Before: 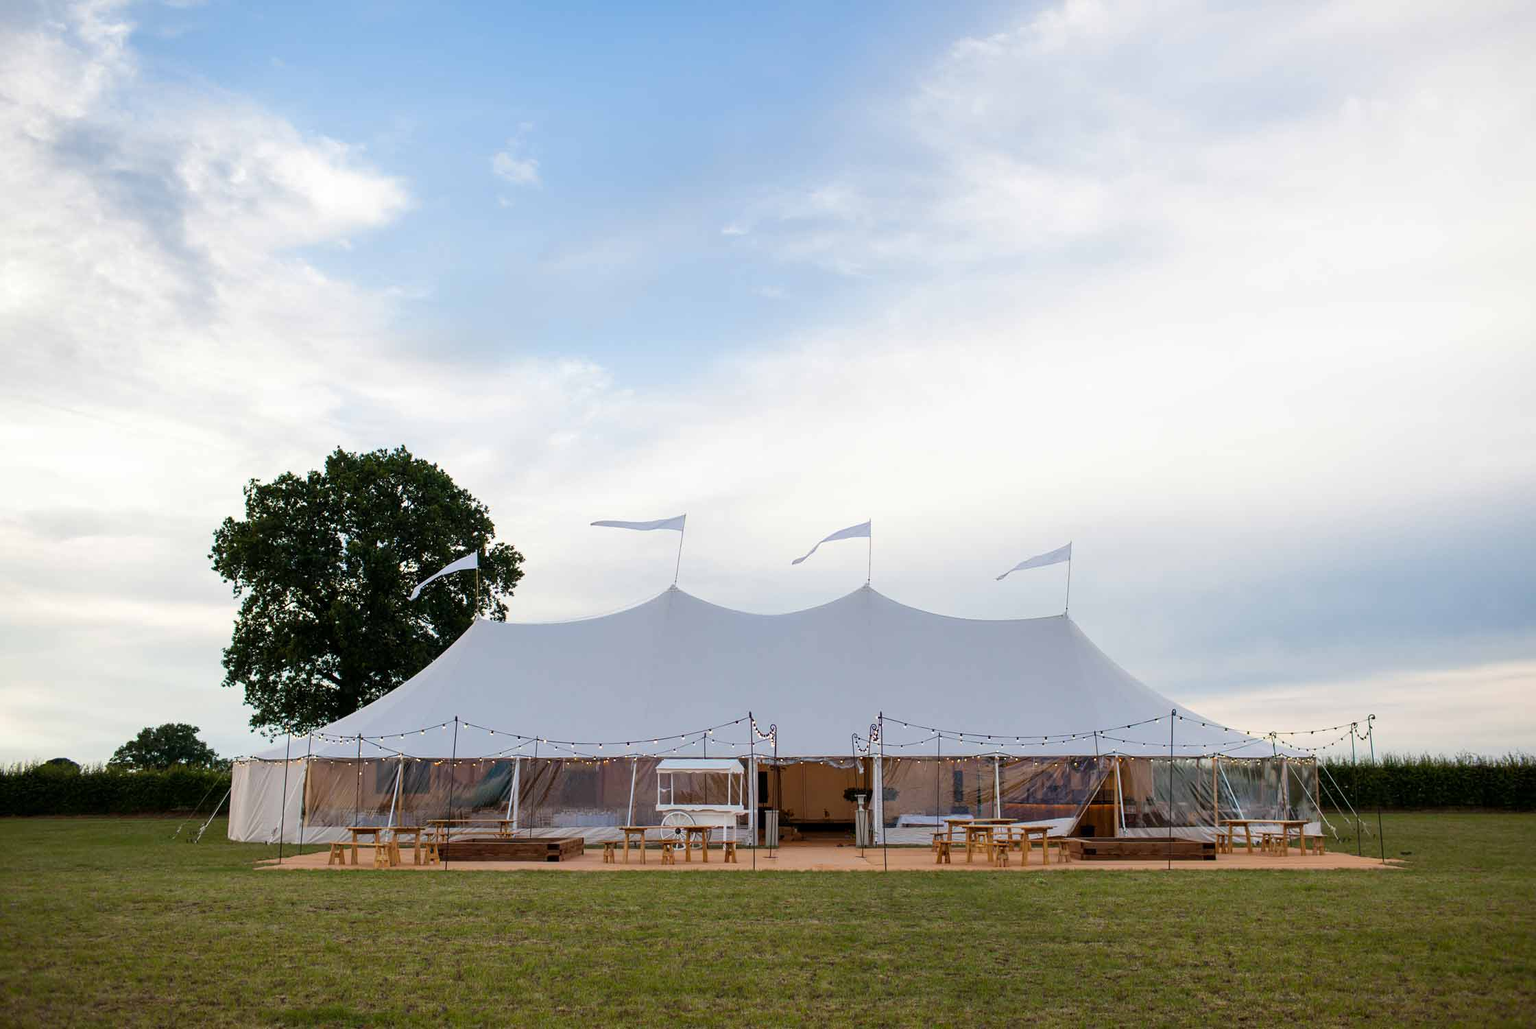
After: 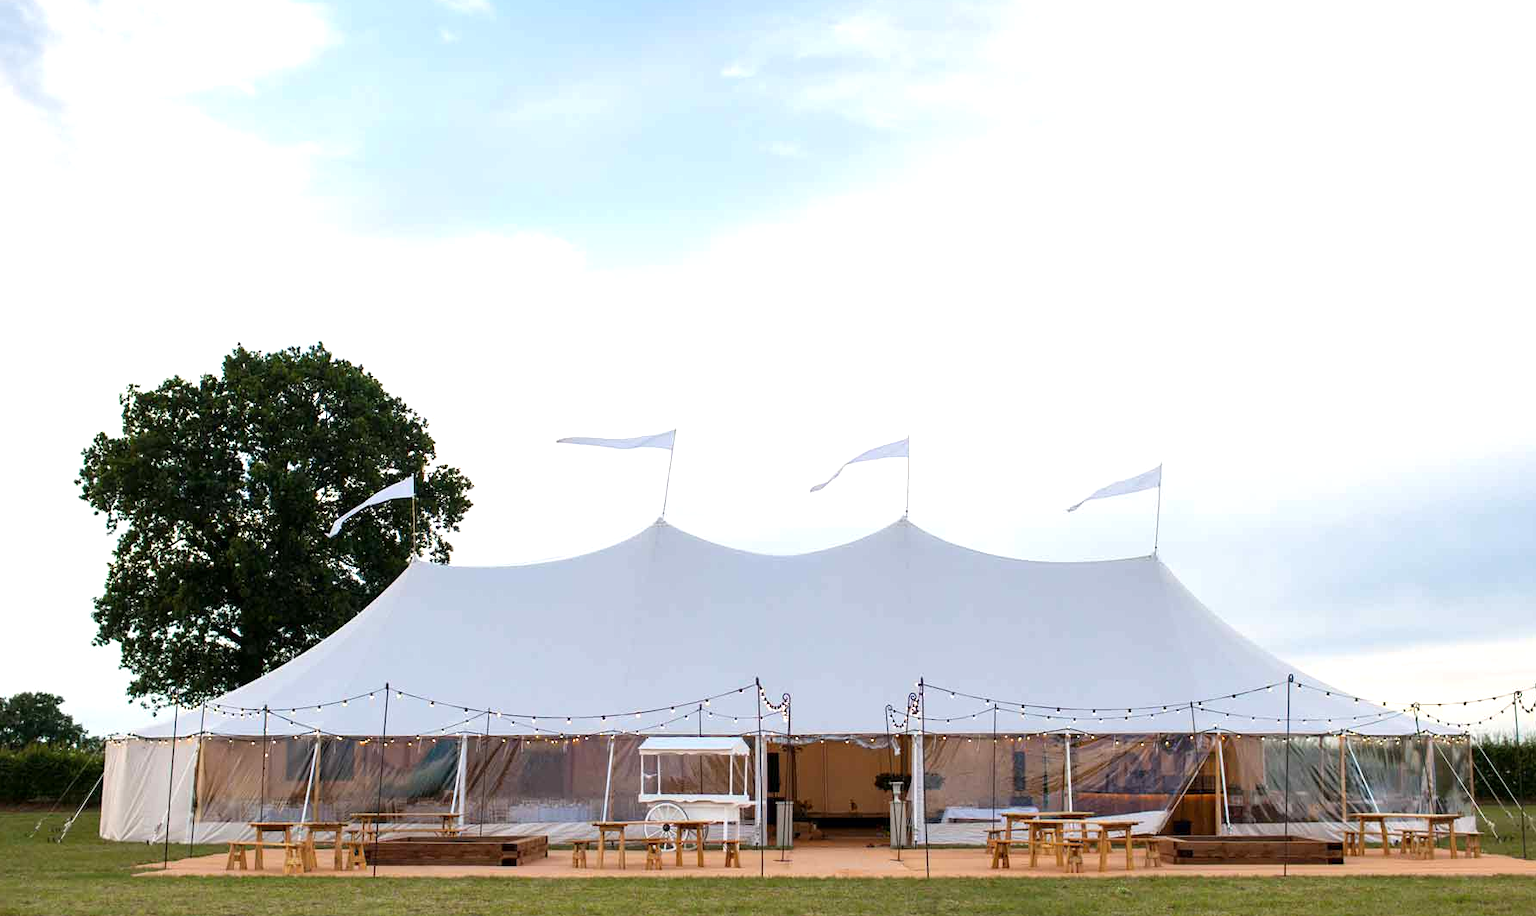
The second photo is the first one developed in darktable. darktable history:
crop: left 9.712%, top 16.928%, right 10.845%, bottom 12.332%
exposure: exposure 0.564 EV, compensate highlight preservation false
